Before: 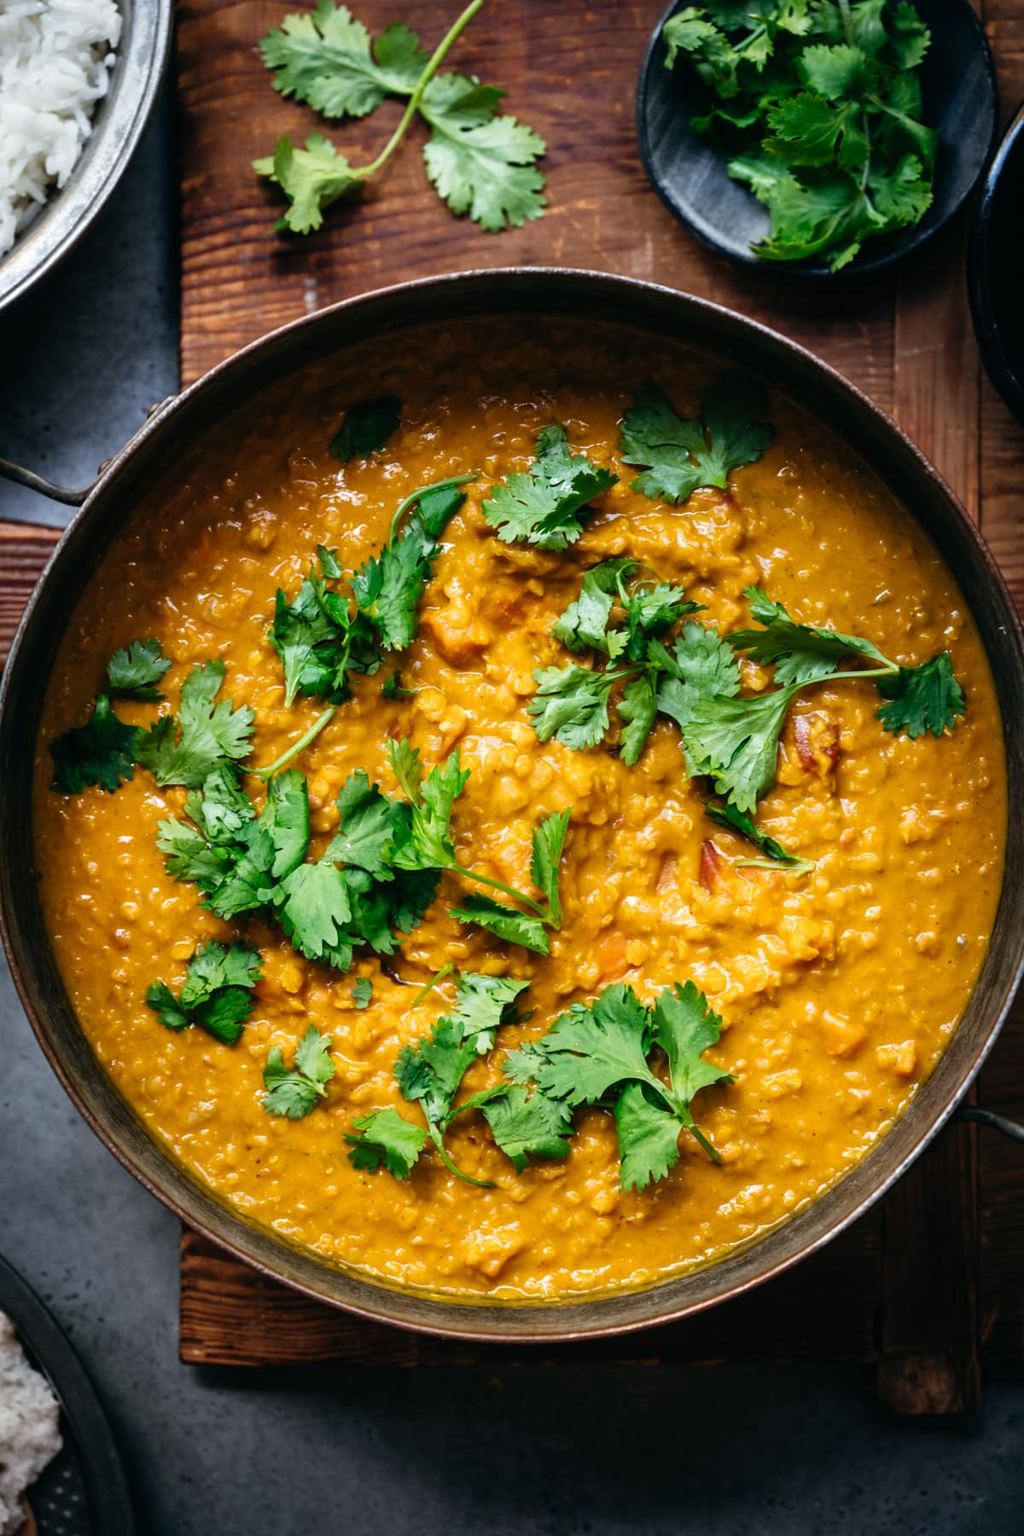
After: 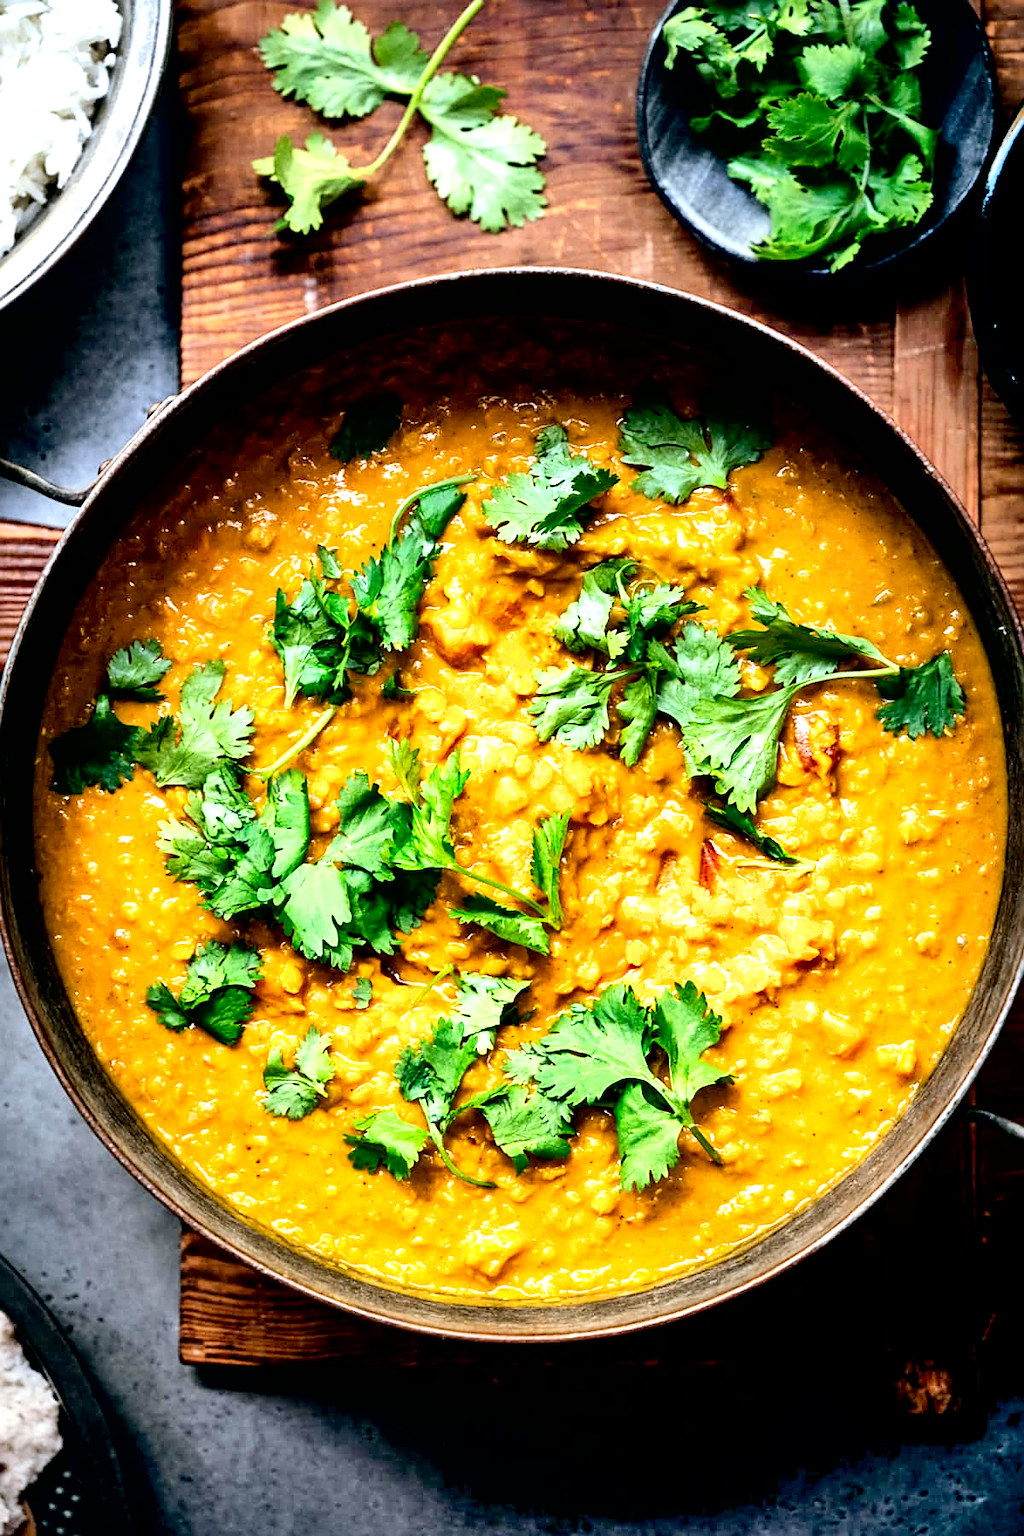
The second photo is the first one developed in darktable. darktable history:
sharpen: amount 0.496
exposure: black level correction 0.008, exposure 0.978 EV, compensate highlight preservation false
shadows and highlights: low approximation 0.01, soften with gaussian
tone curve: curves: ch0 [(0, 0) (0.004, 0.001) (0.133, 0.112) (0.325, 0.362) (0.832, 0.893) (1, 1)], color space Lab, independent channels, preserve colors none
